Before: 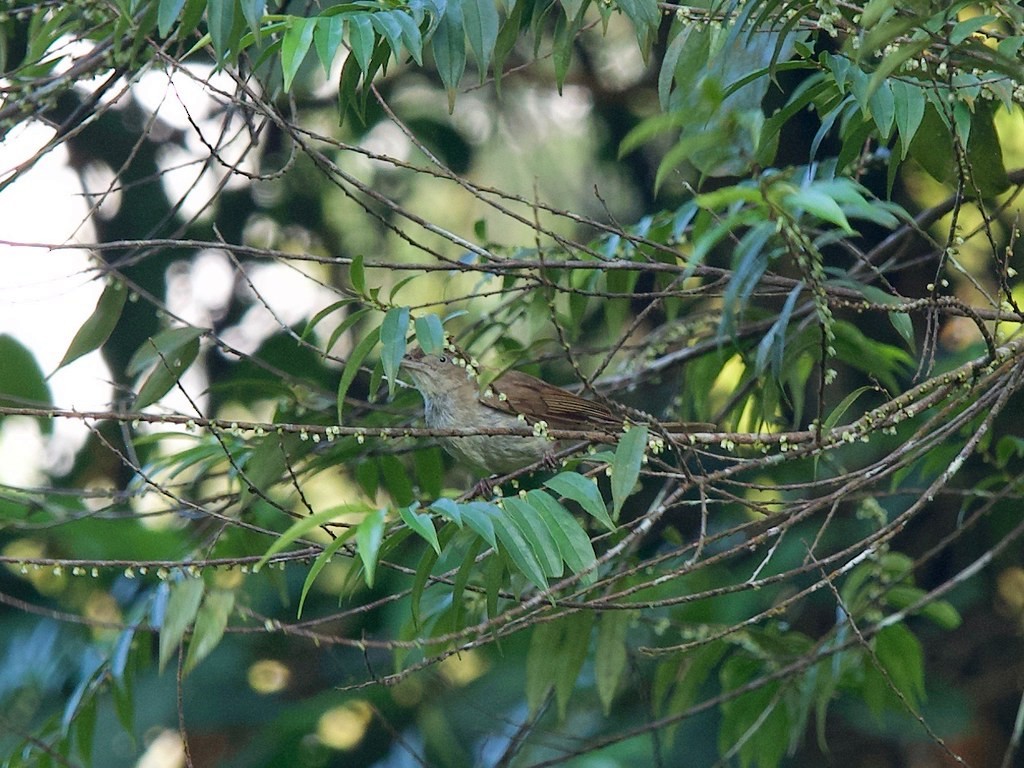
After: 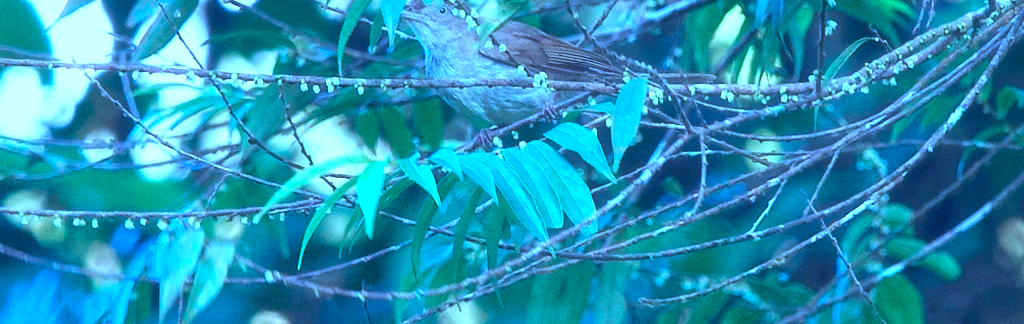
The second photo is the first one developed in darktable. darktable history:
crop: top 45.551%, bottom 12.262%
color calibration: illuminant as shot in camera, x 0.462, y 0.419, temperature 2651.64 K
haze removal: strength -0.1, adaptive false
exposure: black level correction -0.005, exposure 1 EV, compensate highlight preservation false
